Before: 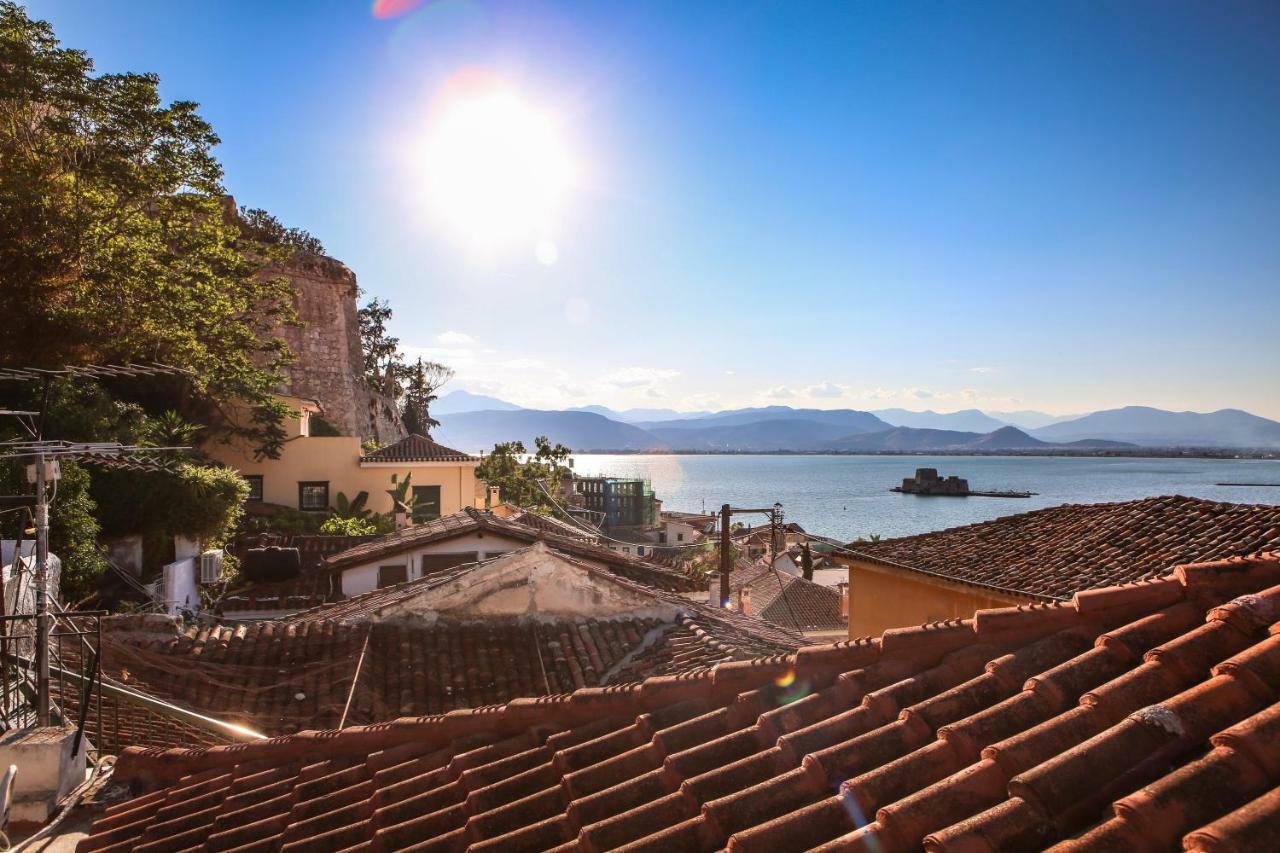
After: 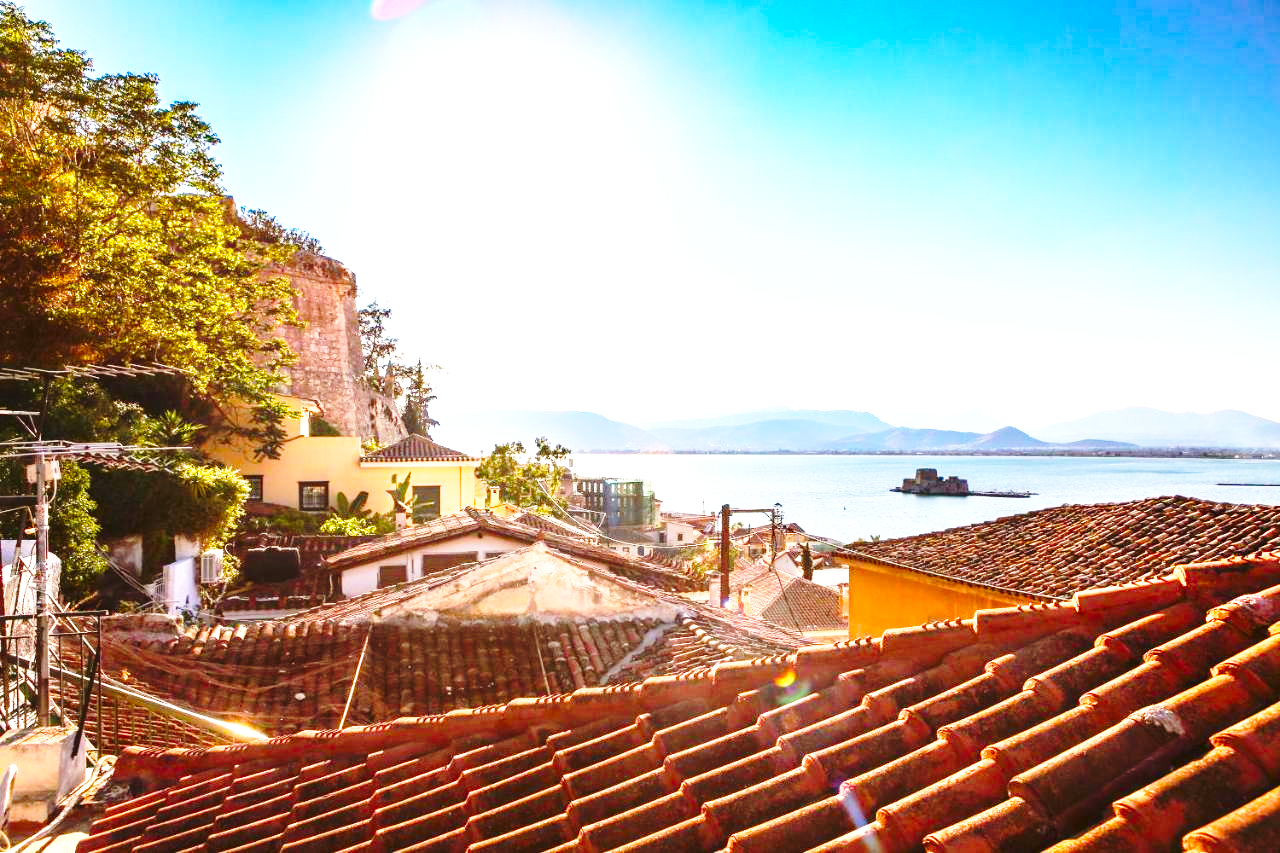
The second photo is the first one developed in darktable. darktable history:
color balance rgb: perceptual saturation grading › global saturation 25%, global vibrance 20%
exposure: exposure 1.15 EV, compensate highlight preservation false
base curve: curves: ch0 [(0, 0) (0.036, 0.037) (0.121, 0.228) (0.46, 0.76) (0.859, 0.983) (1, 1)], preserve colors none
